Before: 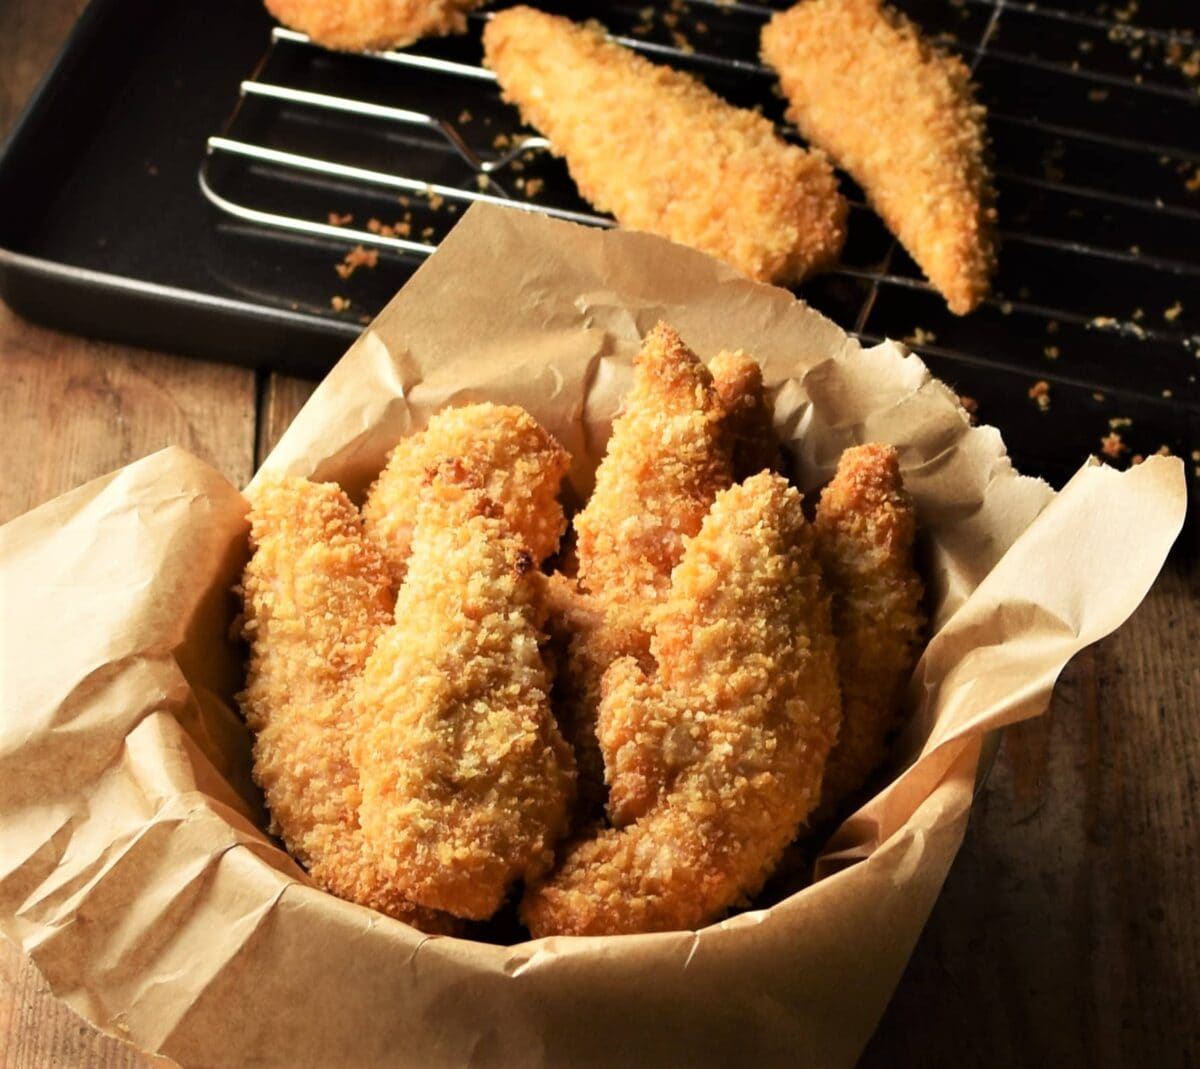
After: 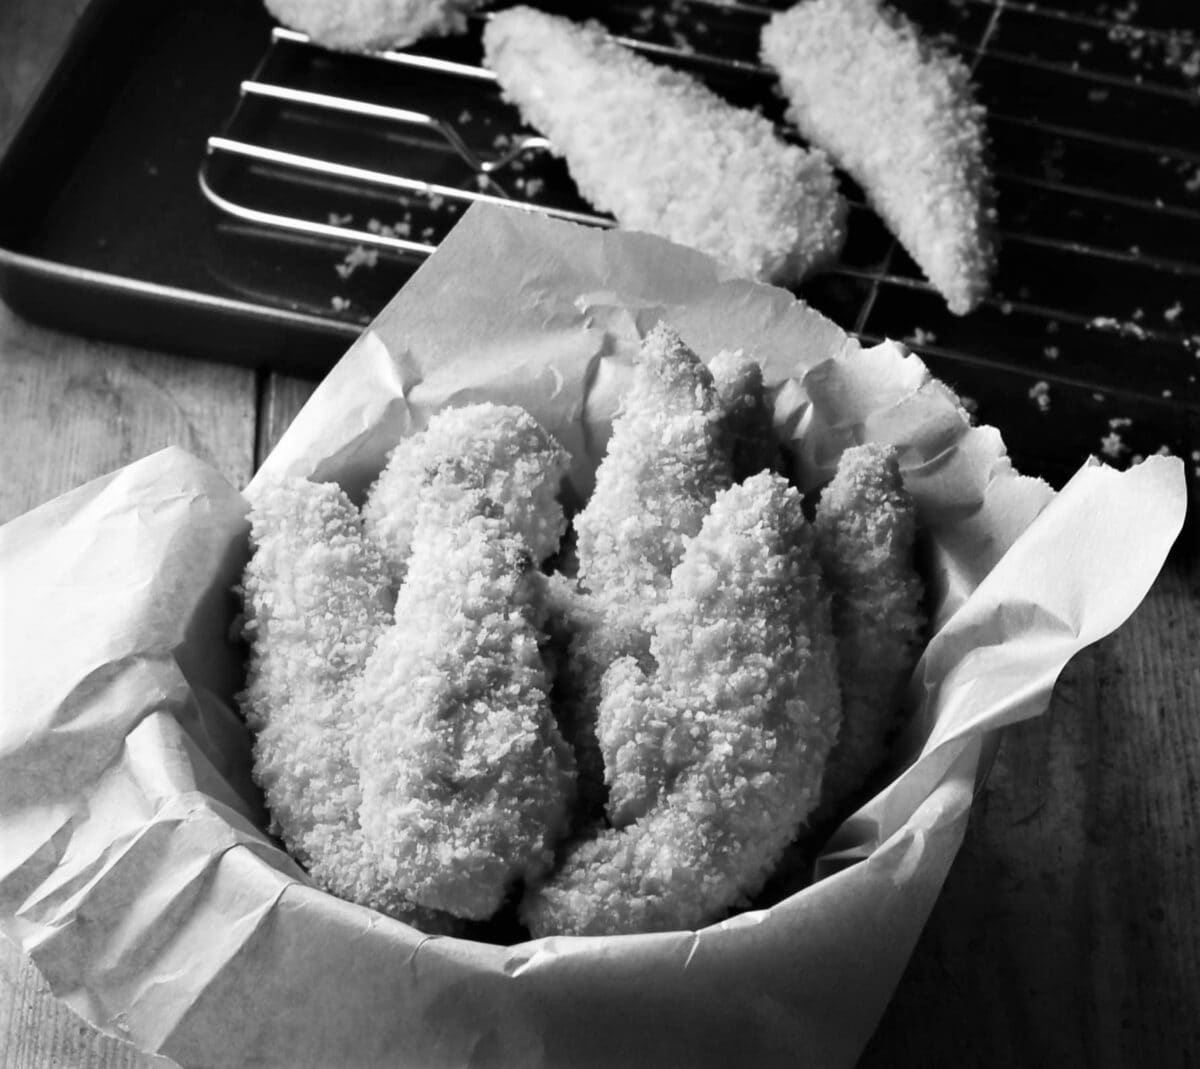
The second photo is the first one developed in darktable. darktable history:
monochrome: a 32, b 64, size 2.3
white balance: red 1.08, blue 0.791
